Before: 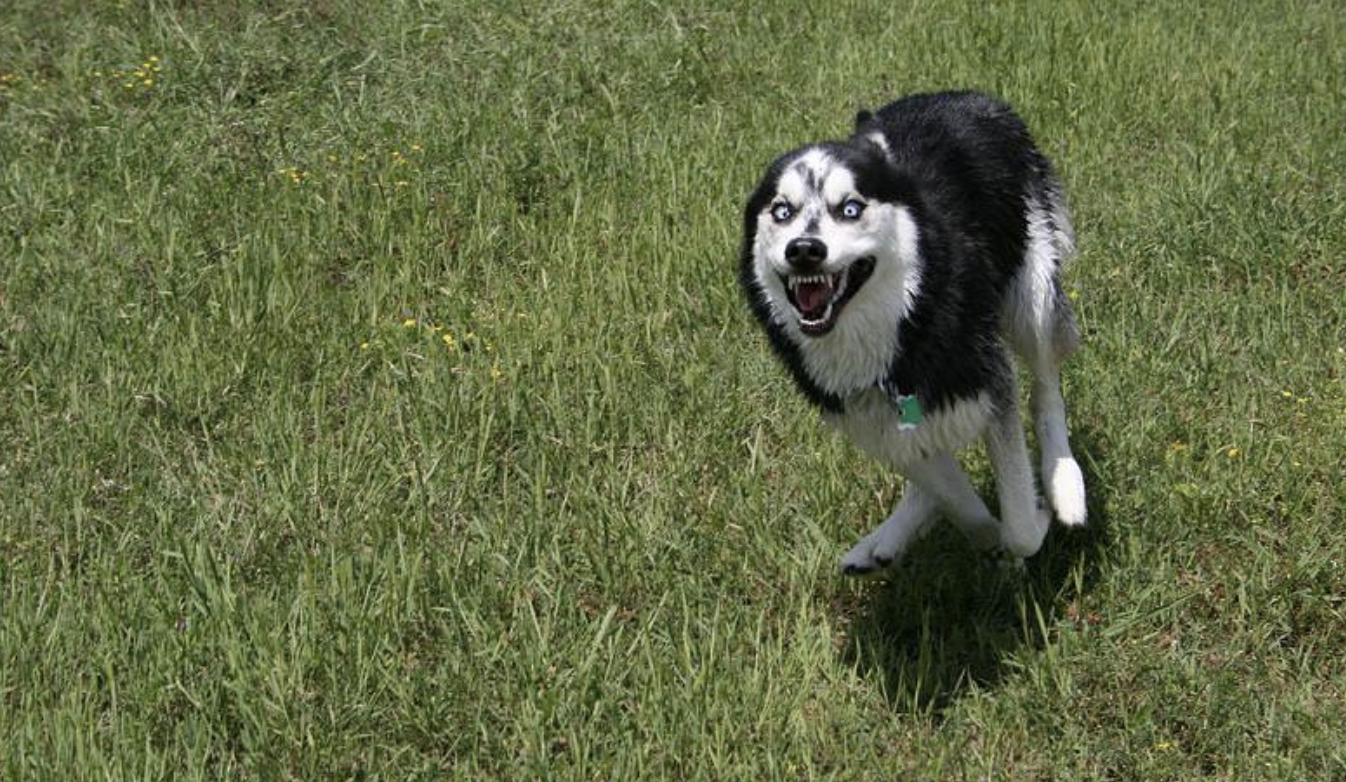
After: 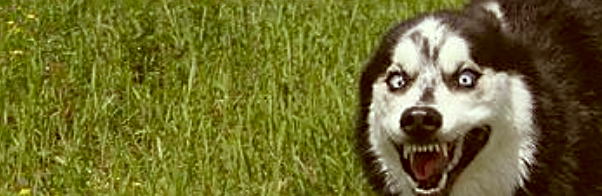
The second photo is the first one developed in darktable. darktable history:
shadows and highlights: shadows 43, highlights 6.68
crop: left 28.642%, top 16.84%, right 26.629%, bottom 57.998%
color correction: highlights a* -6.03, highlights b* 9.61, shadows a* 10.25, shadows b* 23.16
sharpen: on, module defaults
